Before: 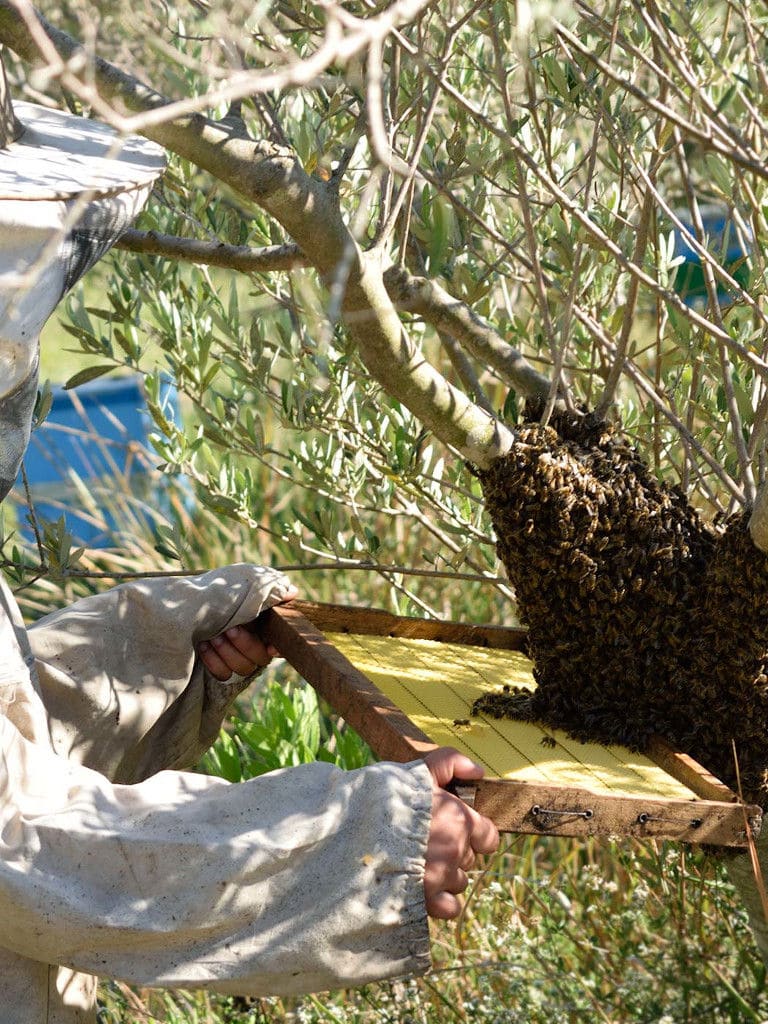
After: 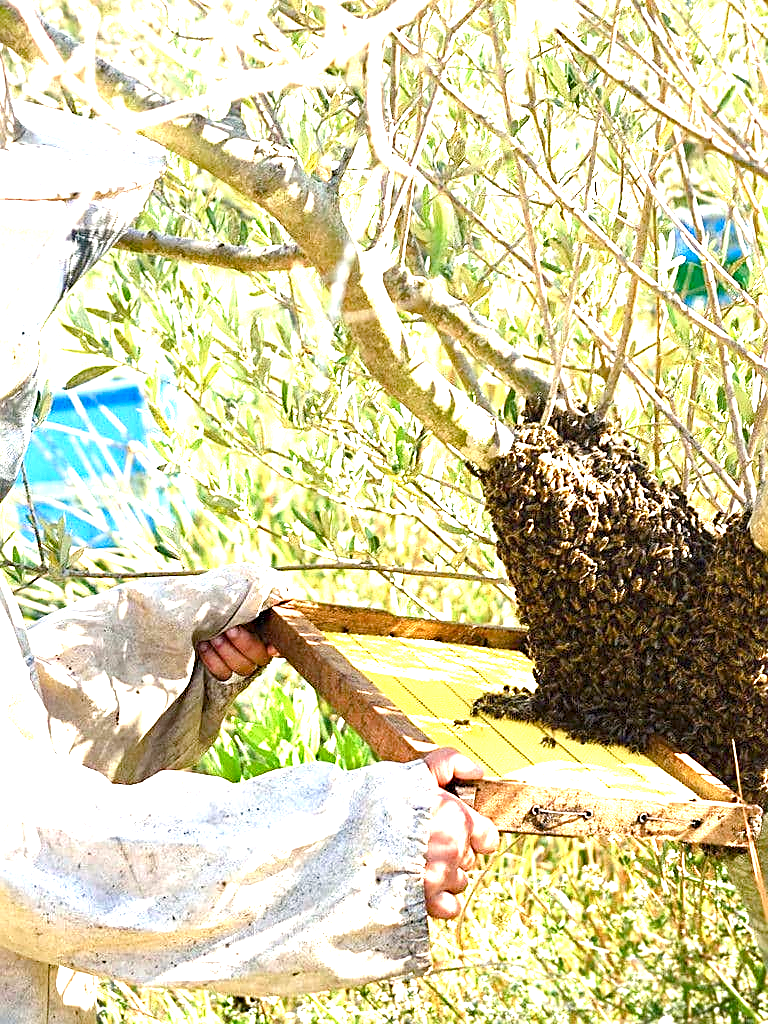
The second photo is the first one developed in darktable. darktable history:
sharpen: on, module defaults
color balance rgb: highlights gain › chroma 0.671%, highlights gain › hue 56.25°, linear chroma grading › global chroma 8.678%, perceptual saturation grading › global saturation 0.626%, perceptual saturation grading › highlights -14.666%, perceptual saturation grading › shadows 25.286%
exposure: black level correction 0, exposure 2.341 EV, compensate highlight preservation false
haze removal: compatibility mode true, adaptive false
